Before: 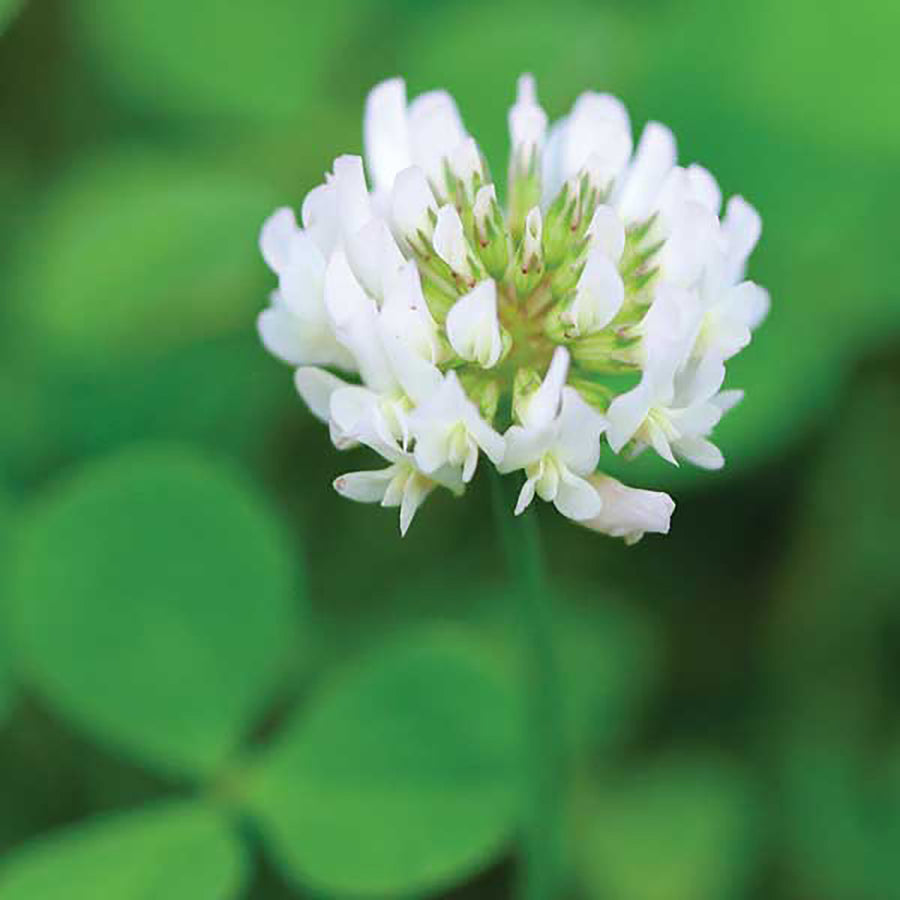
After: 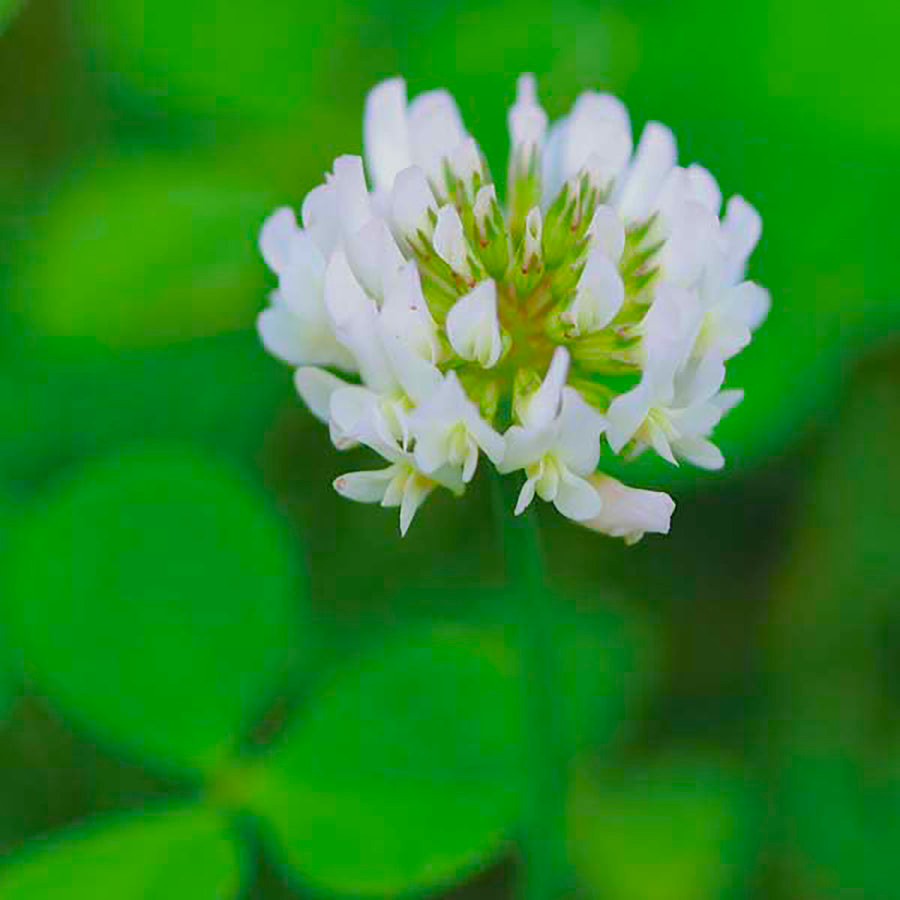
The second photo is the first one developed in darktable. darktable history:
shadows and highlights: shadows 39.62, highlights -59.73
color balance rgb: linear chroma grading › global chroma 15.451%, perceptual saturation grading › global saturation 25.745%, contrast -10.313%
